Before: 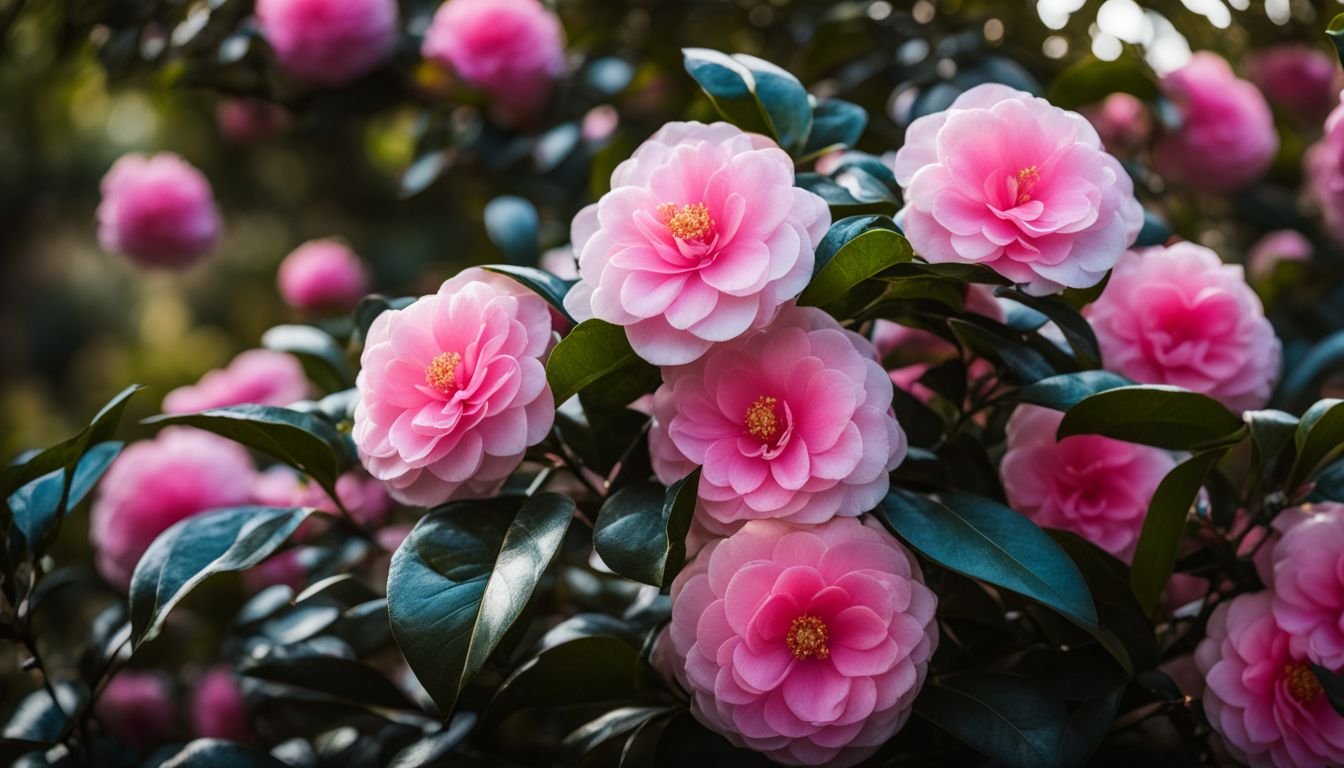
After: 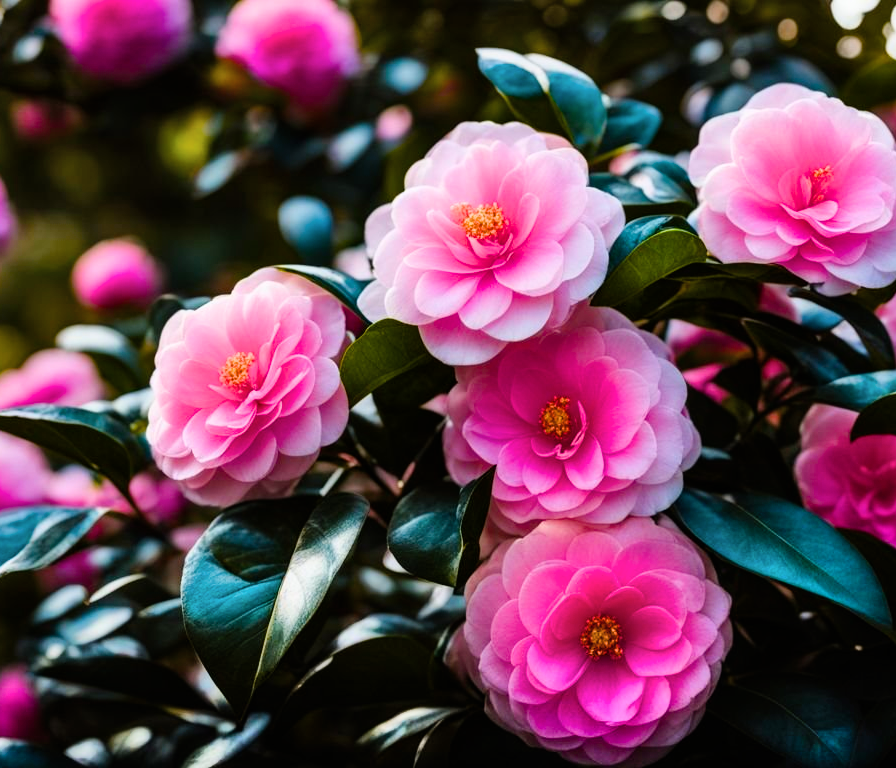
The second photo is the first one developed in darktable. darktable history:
crop: left 15.397%, right 17.93%
color balance rgb: shadows lift › luminance -9.376%, linear chroma grading › global chroma 10.008%, perceptual saturation grading › global saturation 36.623%, perceptual saturation grading › shadows 35.457%, contrast -10.077%
shadows and highlights: low approximation 0.01, soften with gaussian
filmic rgb: black relative exposure -7.96 EV, white relative exposure 2.33 EV, hardness 6.65
